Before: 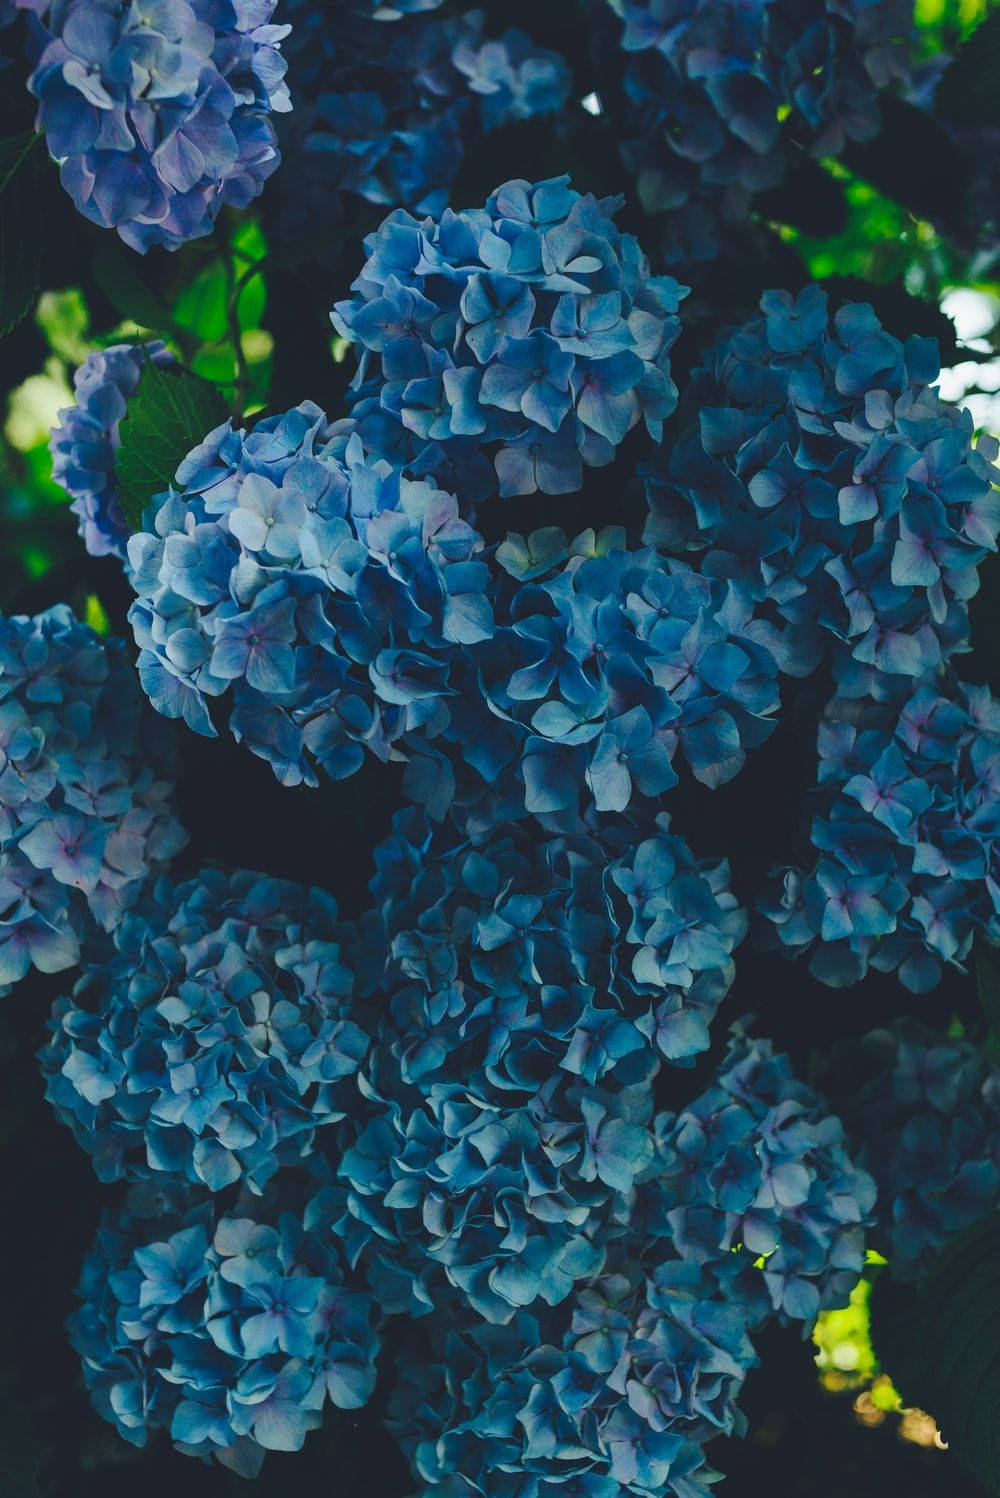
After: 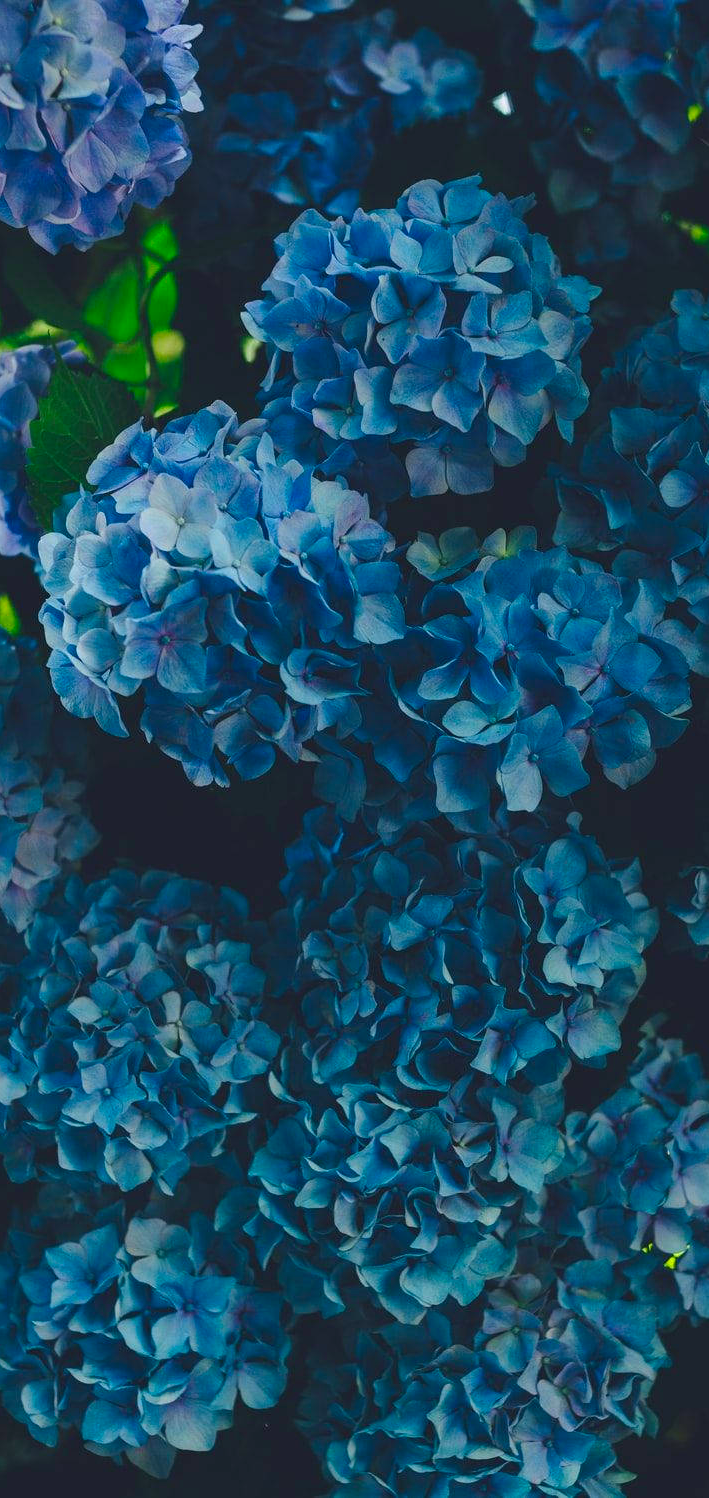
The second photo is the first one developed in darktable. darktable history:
crop and rotate: left 8.939%, right 20.107%
contrast brightness saturation: contrast 0.042, saturation 0.153
